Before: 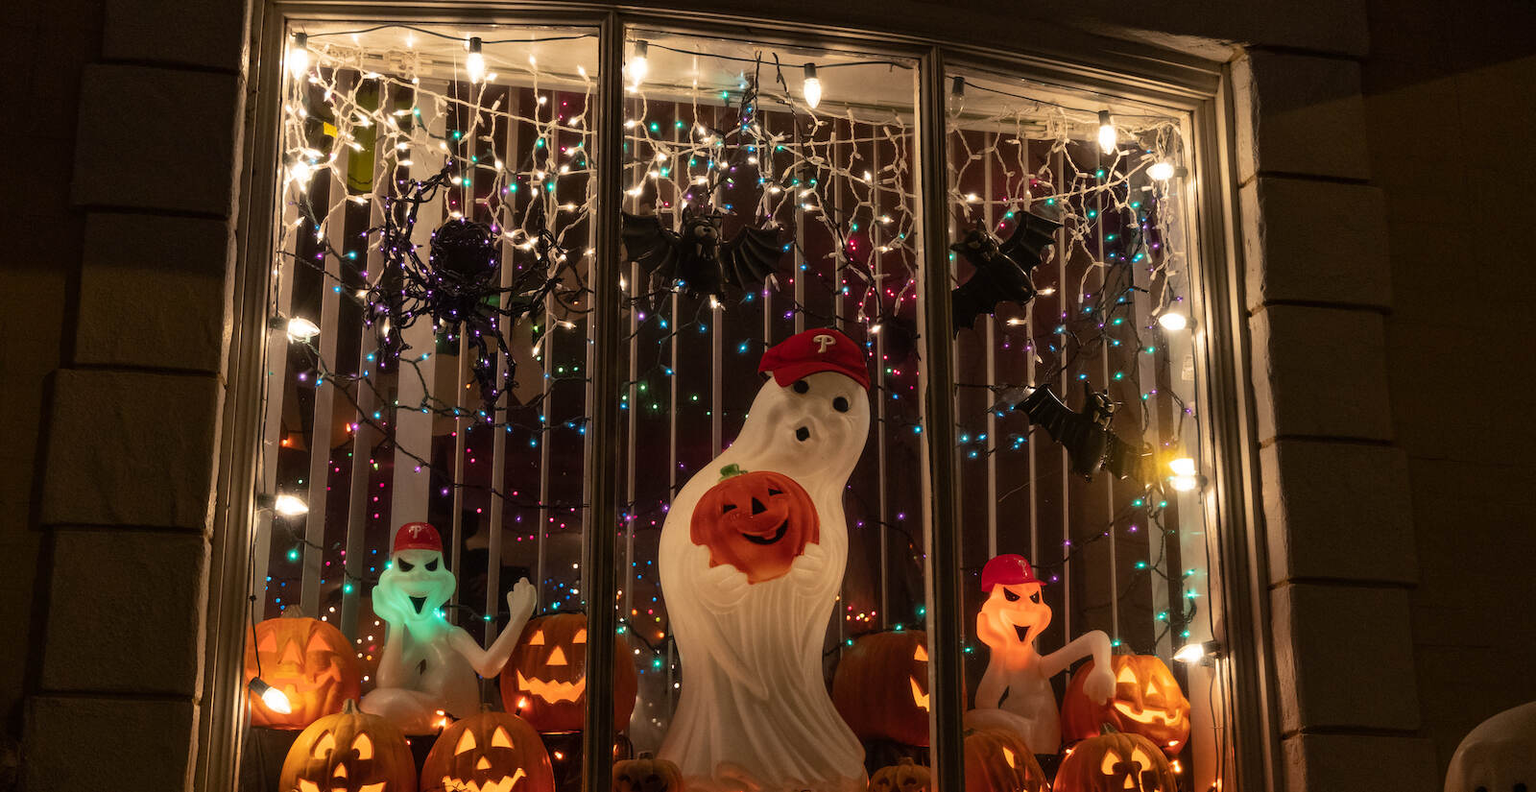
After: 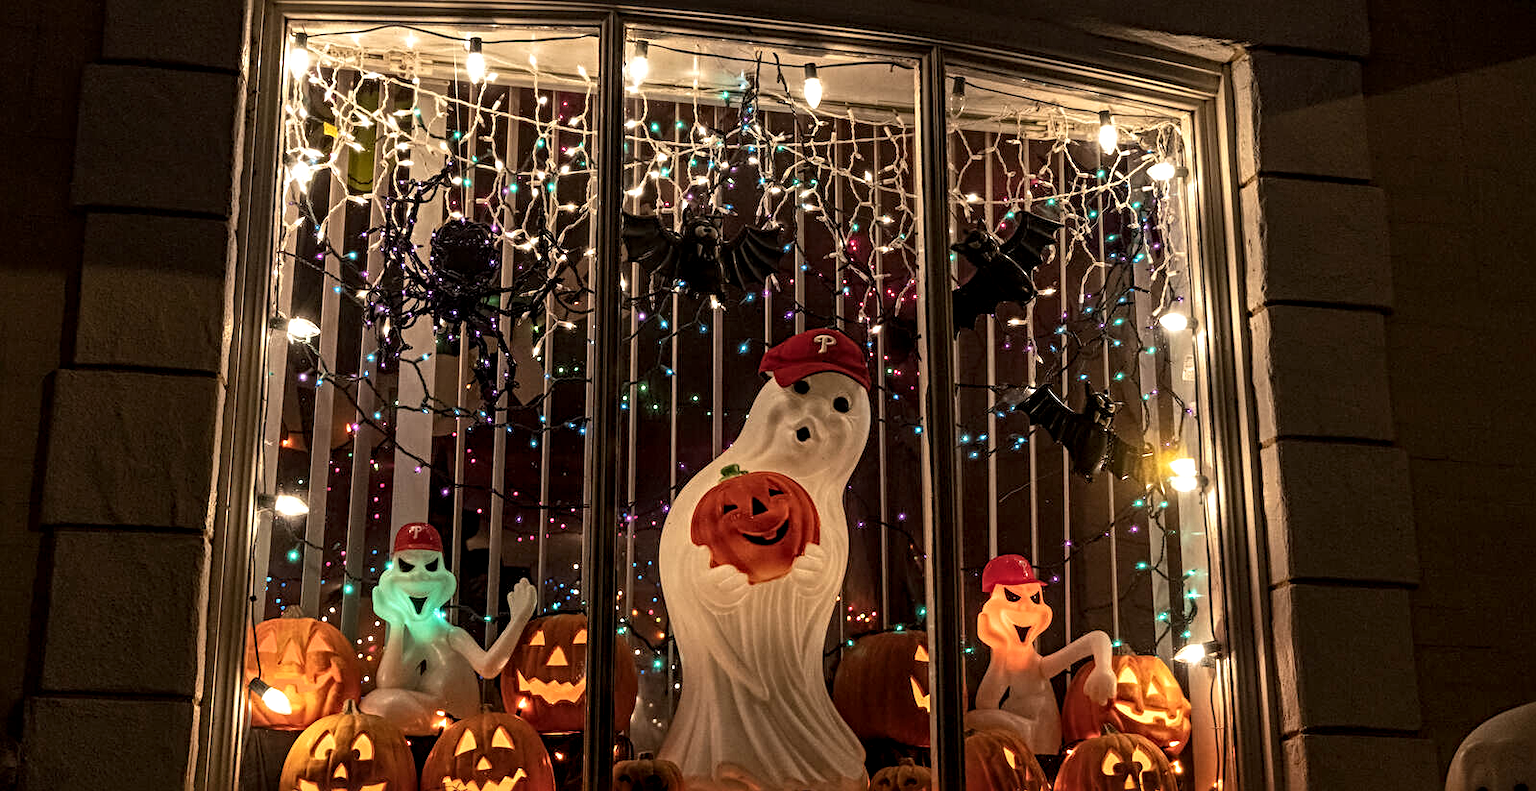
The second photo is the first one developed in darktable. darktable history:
sharpen: radius 3.971
crop: left 0.048%
local contrast: highlights 59%, detail 146%
